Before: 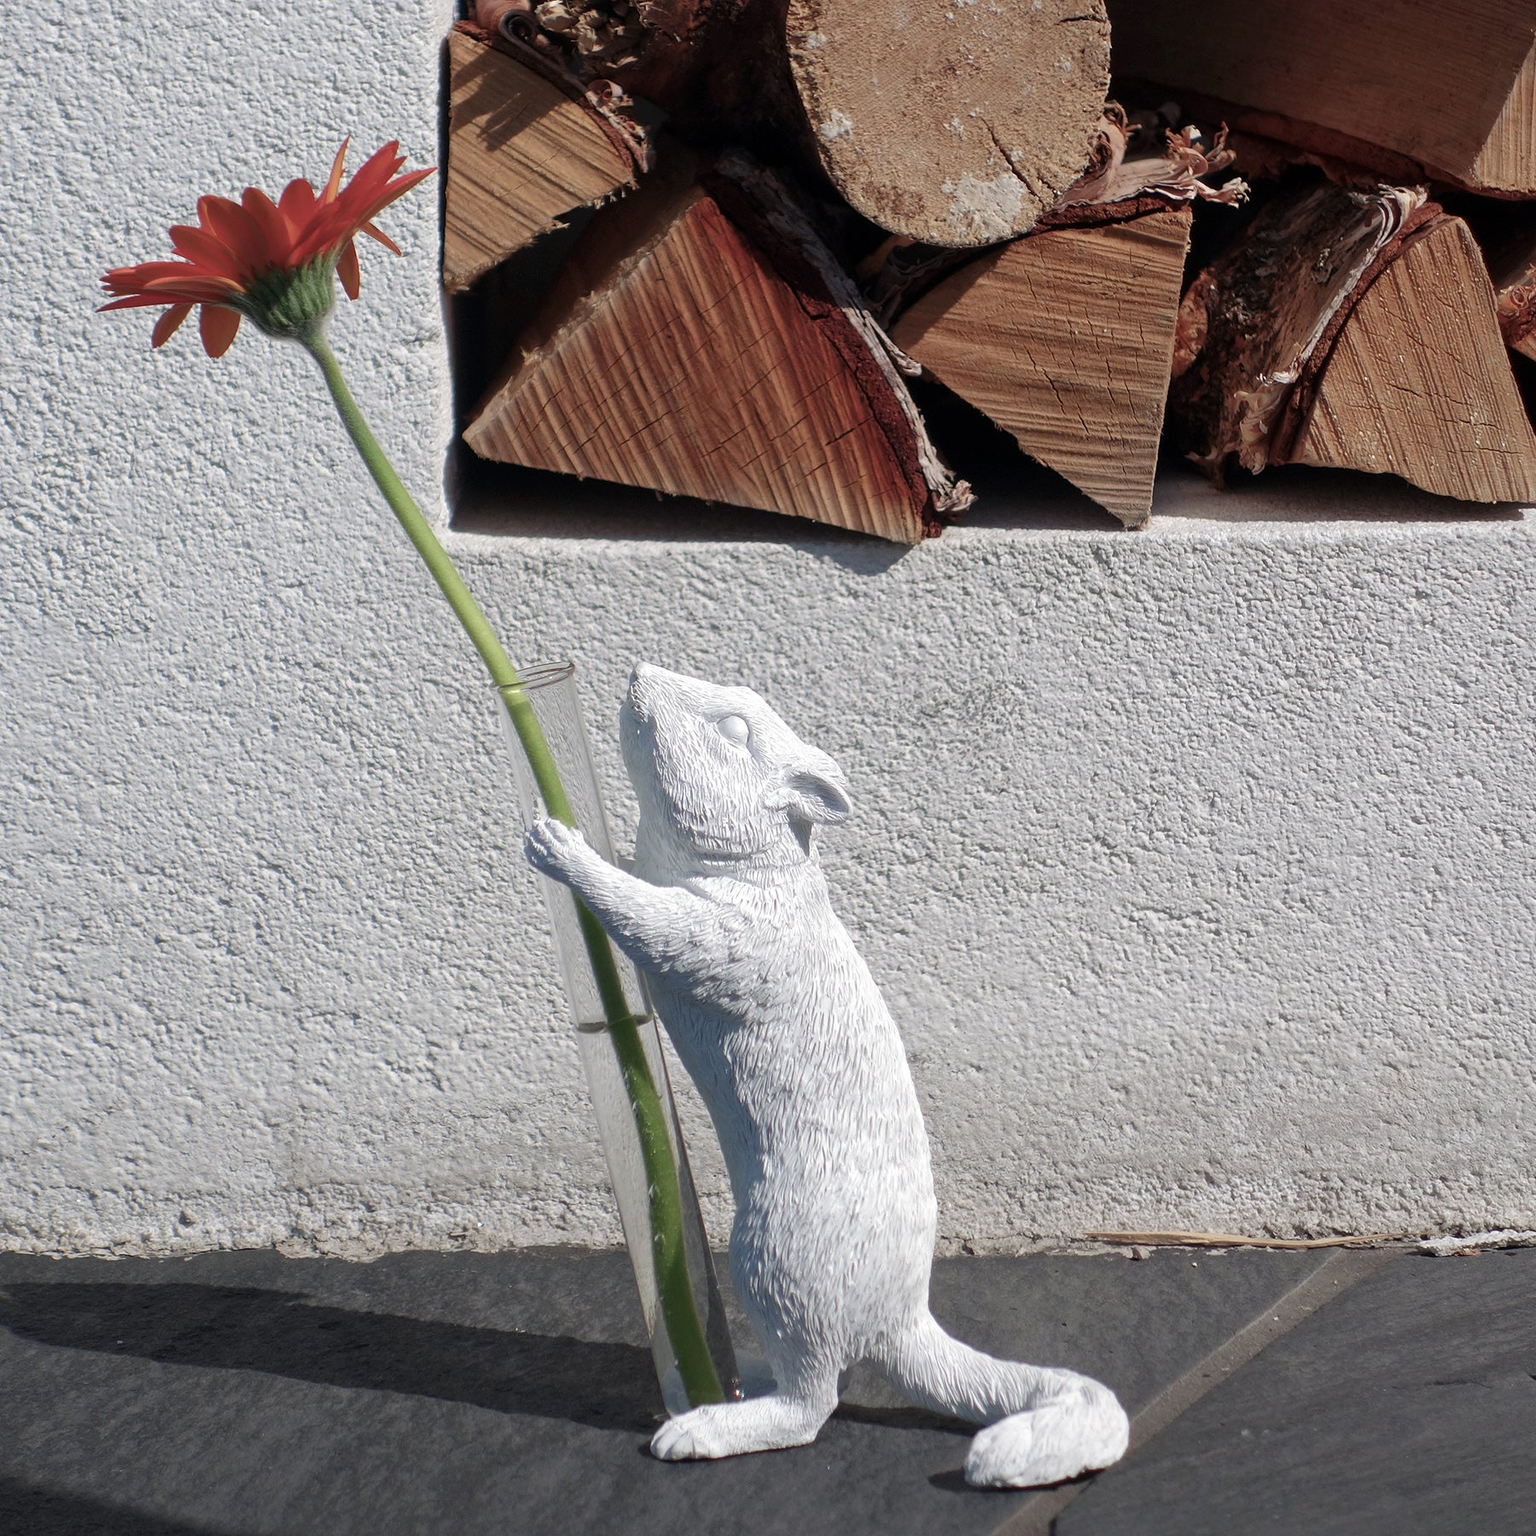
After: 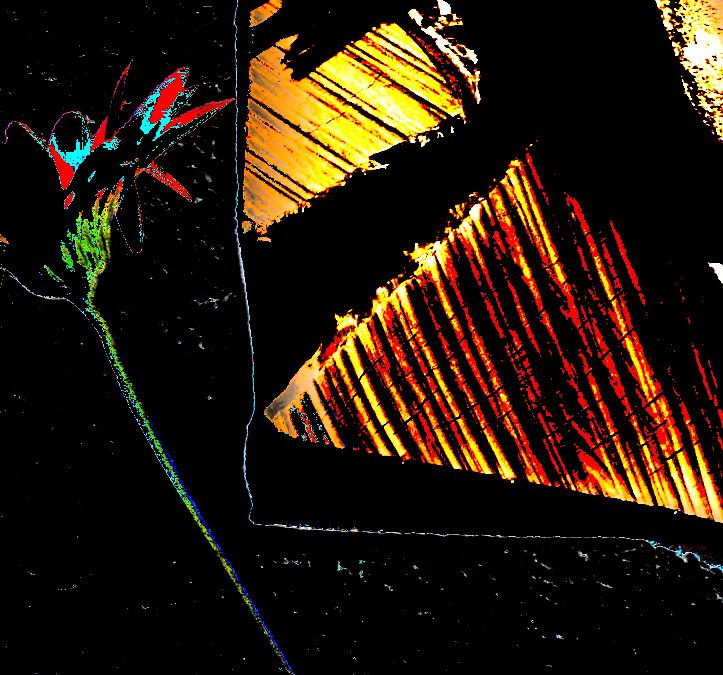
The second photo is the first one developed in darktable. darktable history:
exposure: black level correction 0.099, exposure 2.971 EV, compensate exposure bias true, compensate highlight preservation false
crop: left 15.453%, top 5.457%, right 44.351%, bottom 57.035%
shadows and highlights: shadows color adjustment 99.16%, highlights color adjustment 0.47%, low approximation 0.01, soften with gaussian
color zones: curves: ch1 [(0.25, 0.61) (0.75, 0.248)], mix 27.56%
levels: mode automatic, white 99.89%, levels [0.514, 0.759, 1]
